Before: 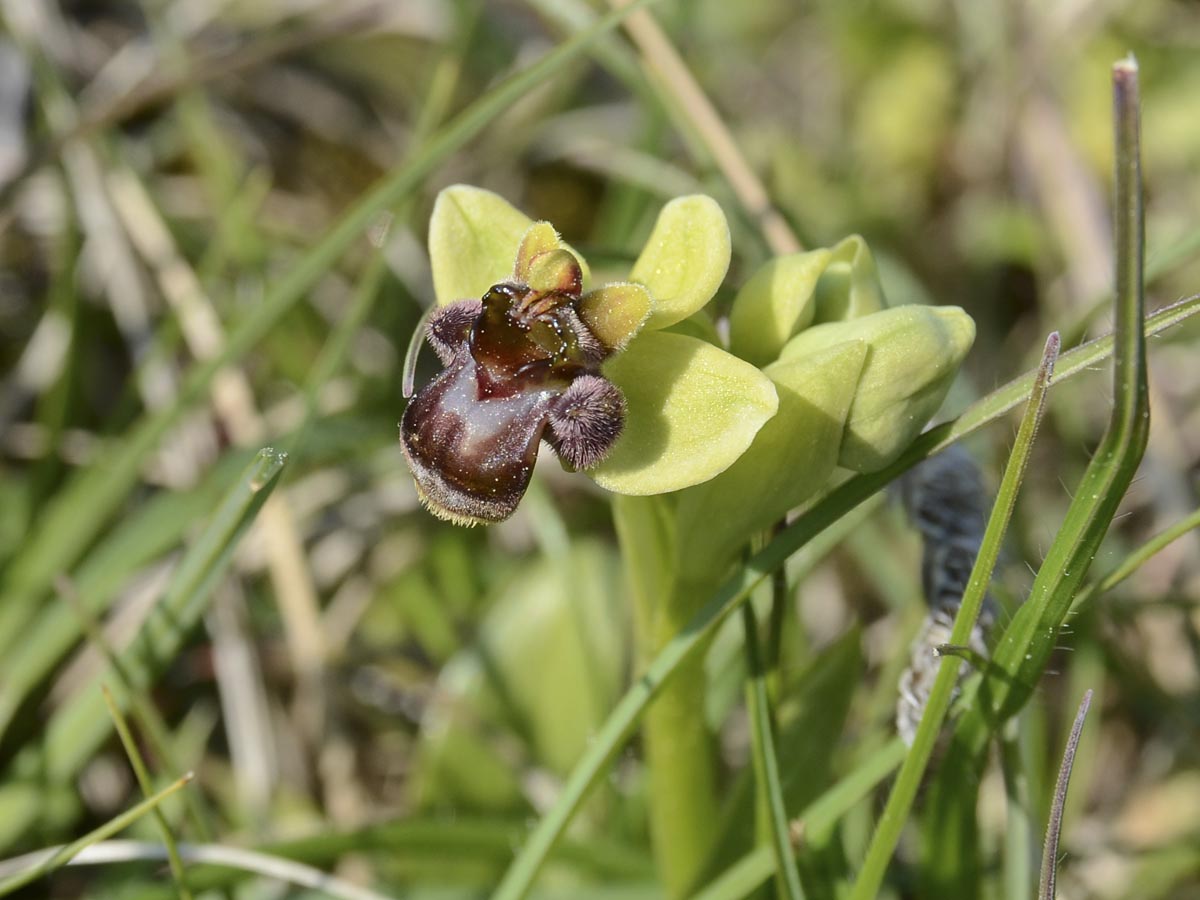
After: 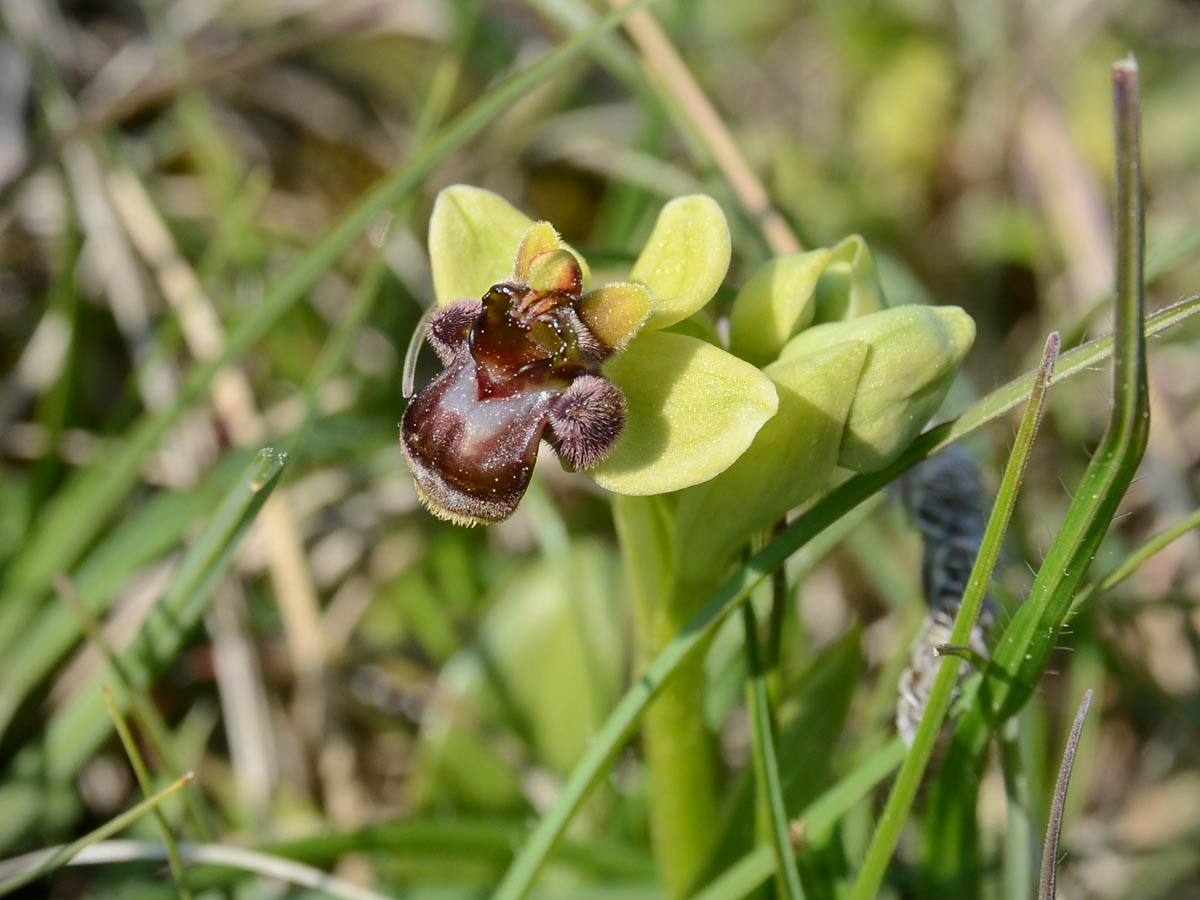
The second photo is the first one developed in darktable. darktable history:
vignetting: fall-off start 97.12%, width/height ratio 1.179
